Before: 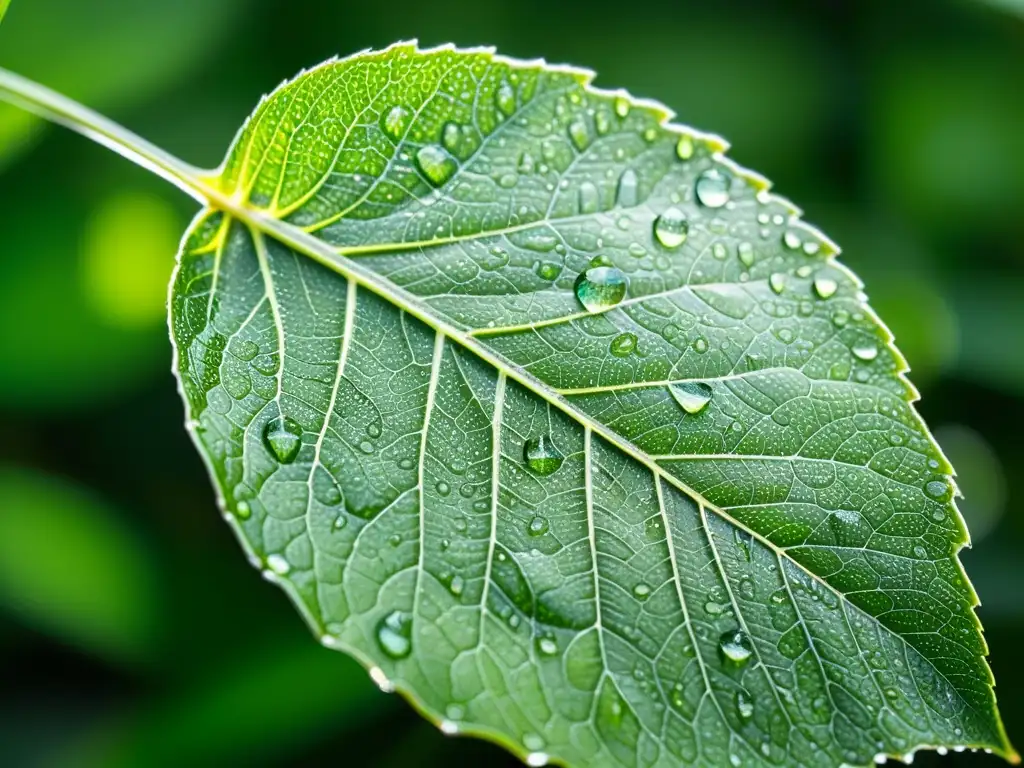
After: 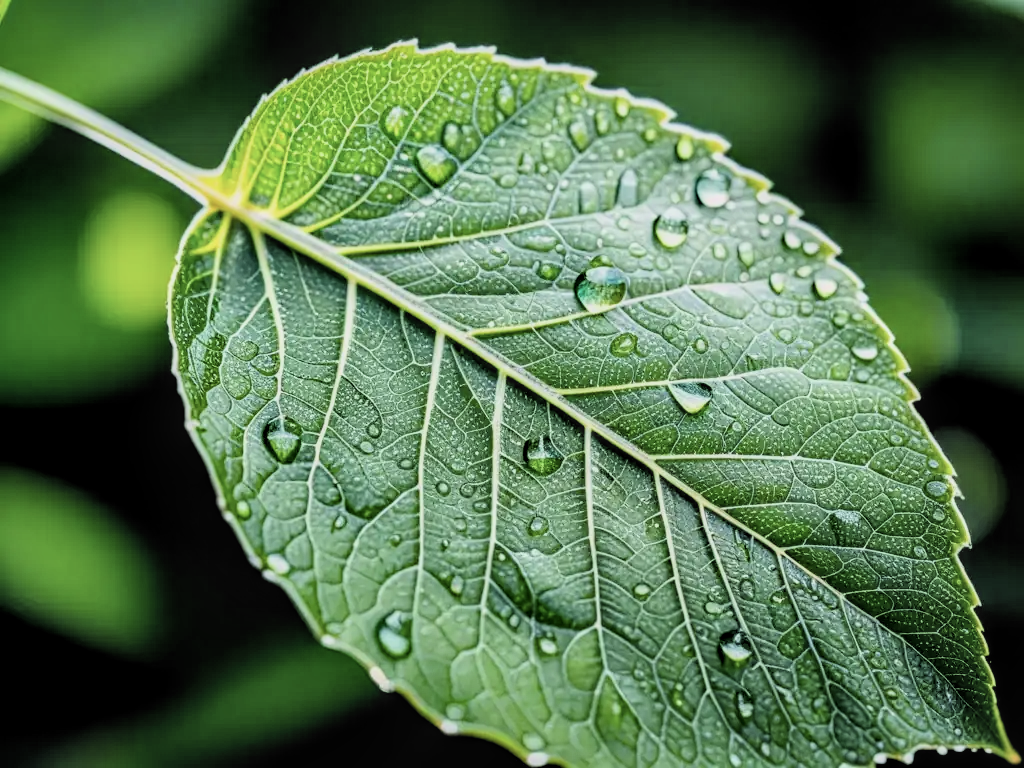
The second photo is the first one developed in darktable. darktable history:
local contrast: on, module defaults
haze removal: strength 0.283, distance 0.248, compatibility mode true, adaptive false
filmic rgb: black relative exposure -5.09 EV, white relative exposure 3.98 EV, hardness 2.88, contrast 1.3, highlights saturation mix -10.86%, color science v6 (2022), iterations of high-quality reconstruction 0
color correction: highlights b* 0.027, saturation 0.768
